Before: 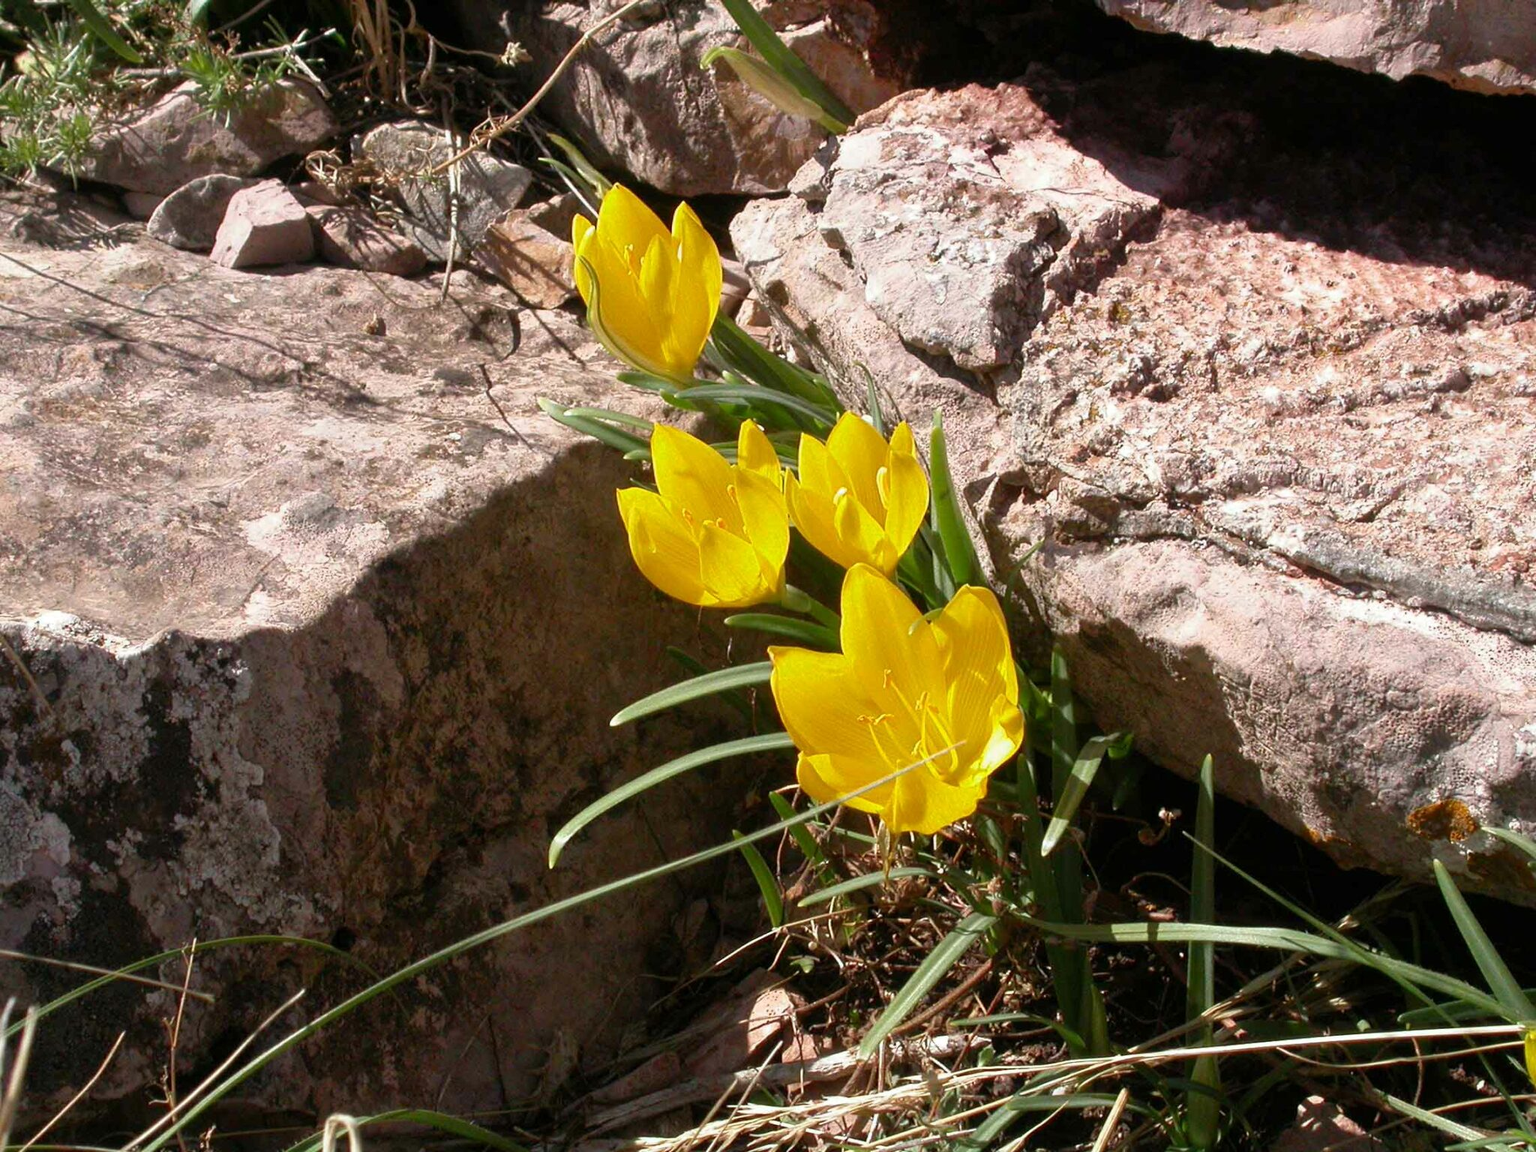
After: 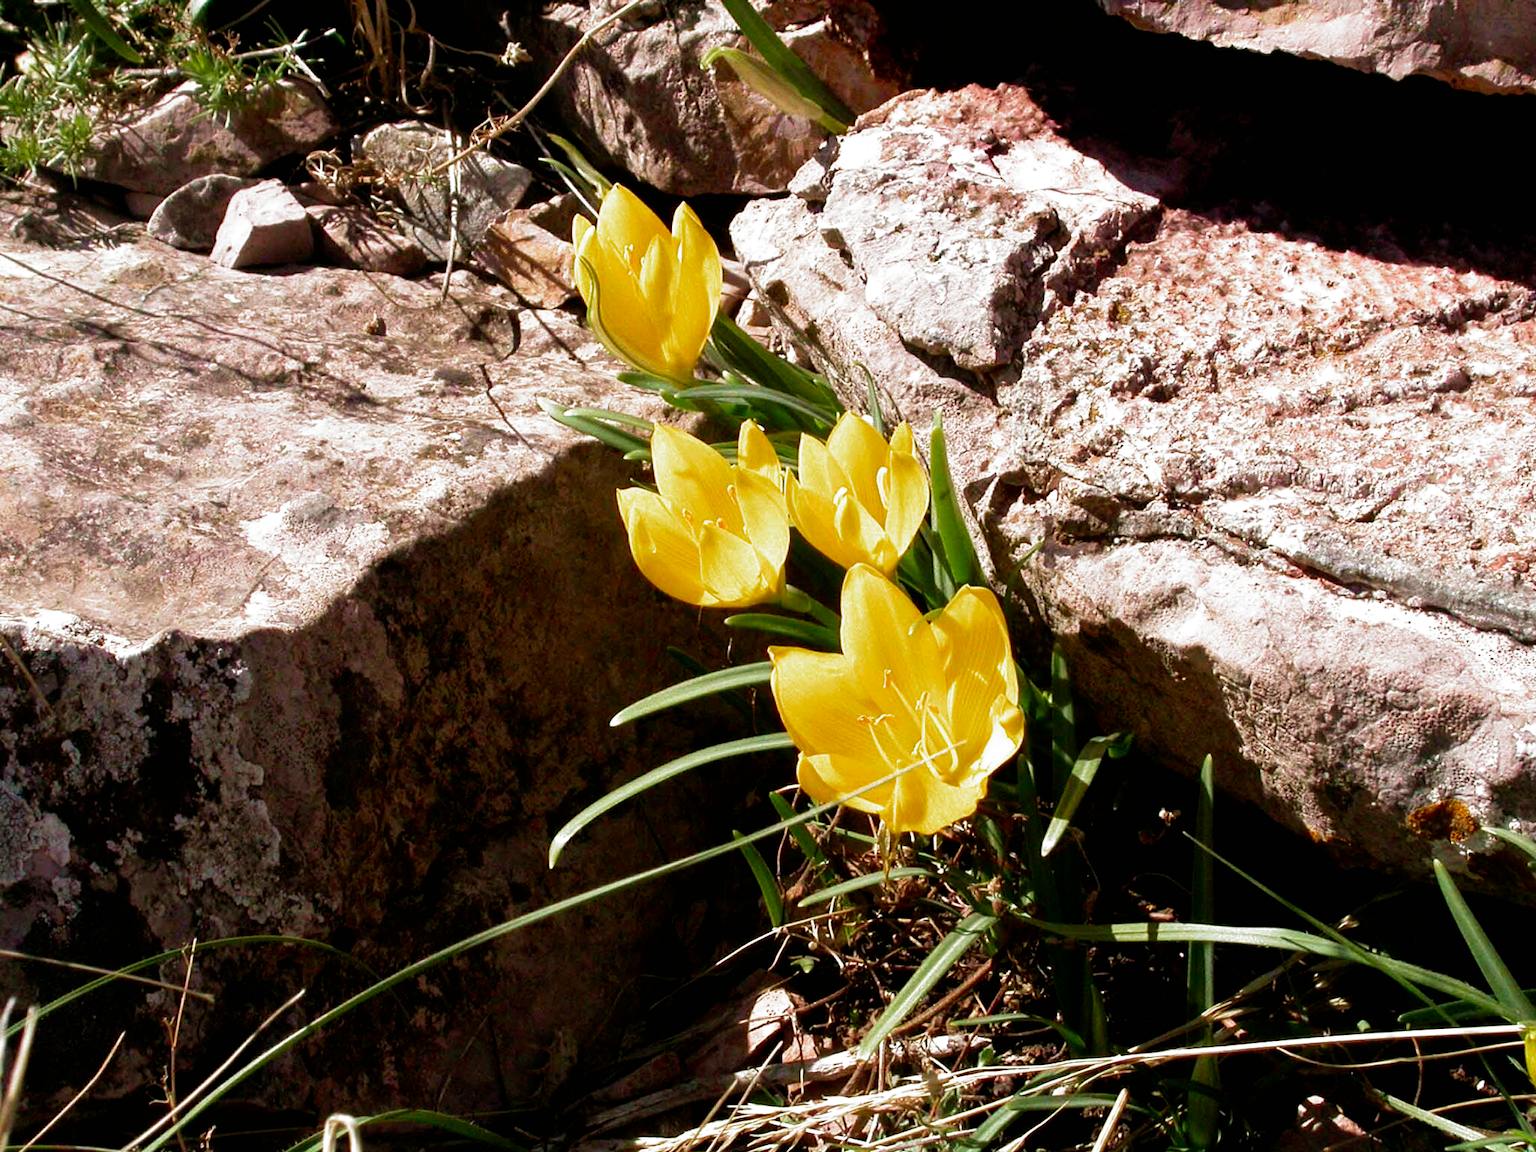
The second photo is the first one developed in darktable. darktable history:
filmic rgb: black relative exposure -8.2 EV, white relative exposure 2.2 EV, threshold 3 EV, hardness 7.11, latitude 75%, contrast 1.325, highlights saturation mix -2%, shadows ↔ highlights balance 30%, preserve chrominance no, color science v5 (2021), contrast in shadows safe, contrast in highlights safe, enable highlight reconstruction true
velvia: on, module defaults
